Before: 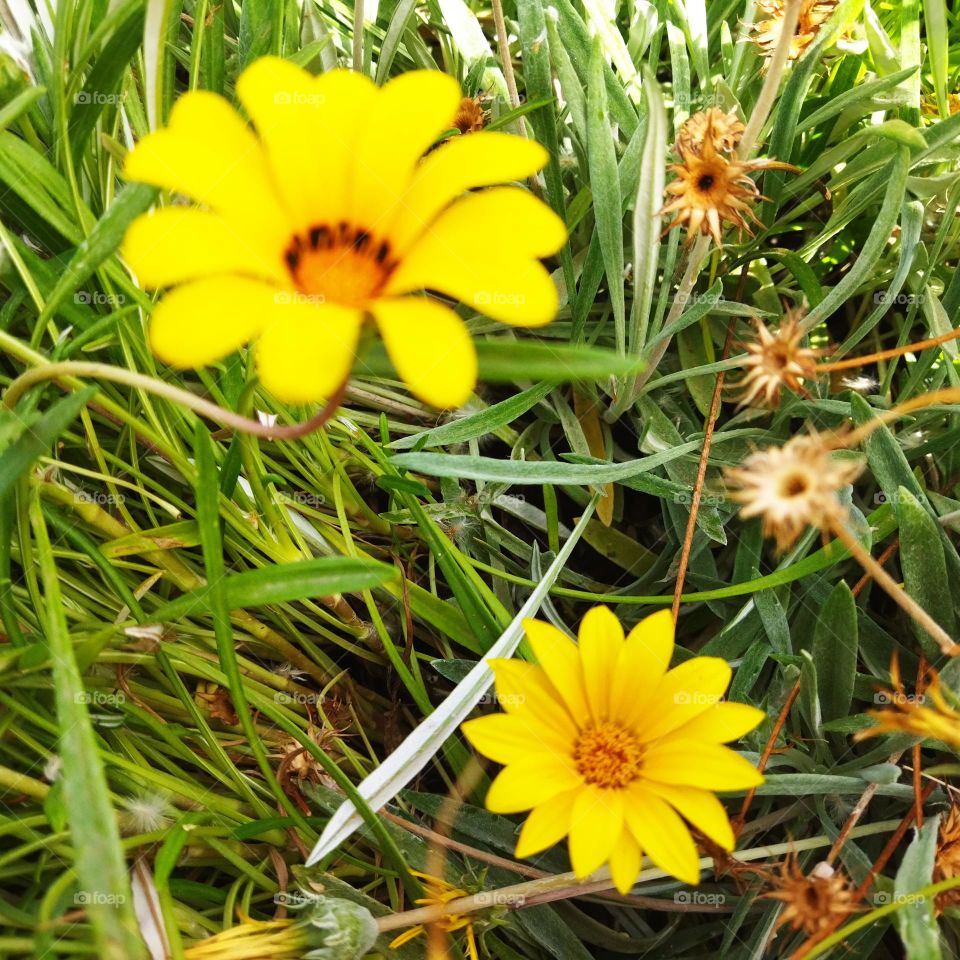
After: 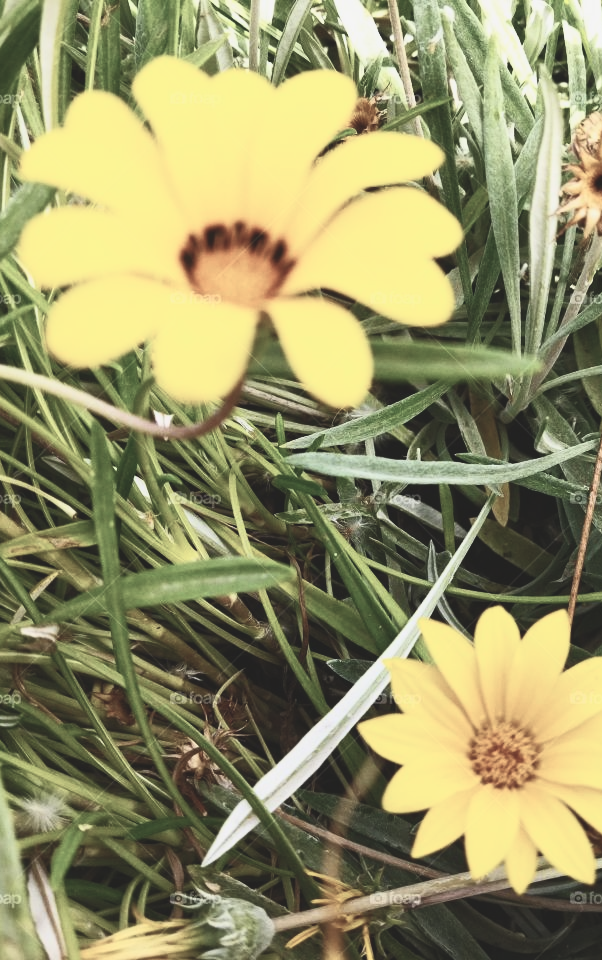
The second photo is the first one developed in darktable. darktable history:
crop: left 10.841%, right 26.407%
exposure: black level correction -0.016, exposure -1.057 EV, compensate highlight preservation false
contrast brightness saturation: contrast 0.578, brightness 0.568, saturation -0.334
